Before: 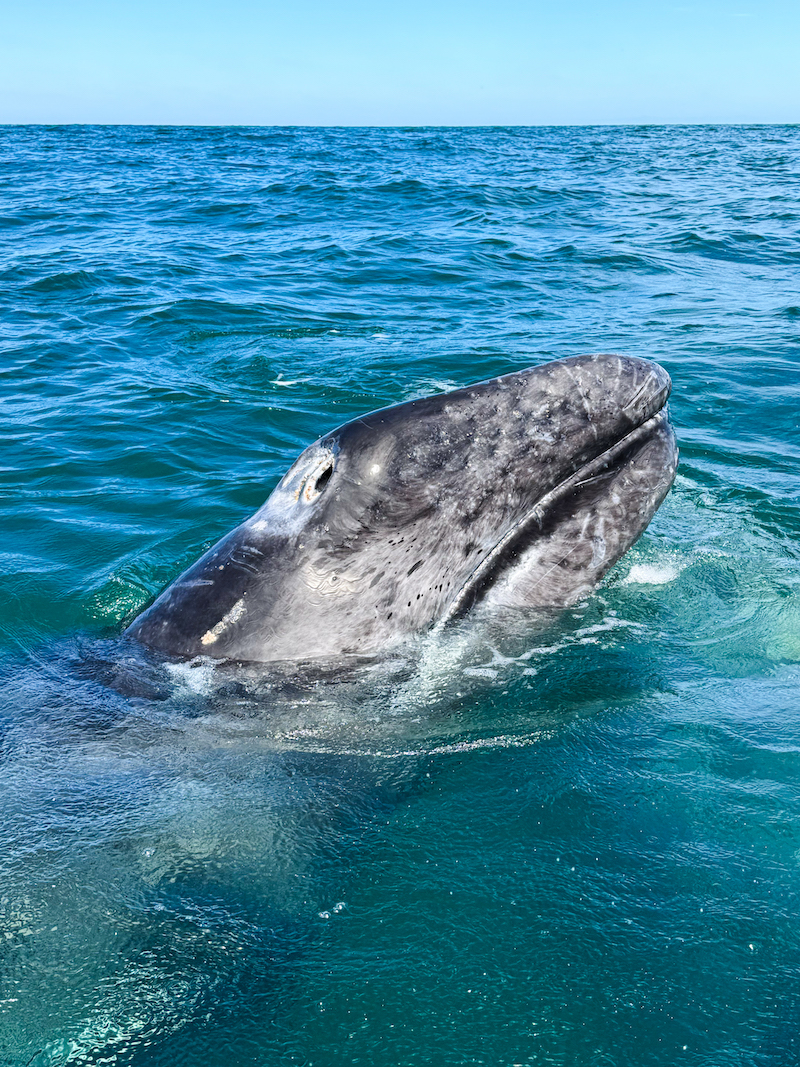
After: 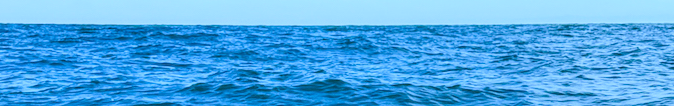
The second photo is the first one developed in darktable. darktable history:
crop and rotate: left 9.644%, top 9.491%, right 6.021%, bottom 80.509%
white balance: red 0.924, blue 1.095
